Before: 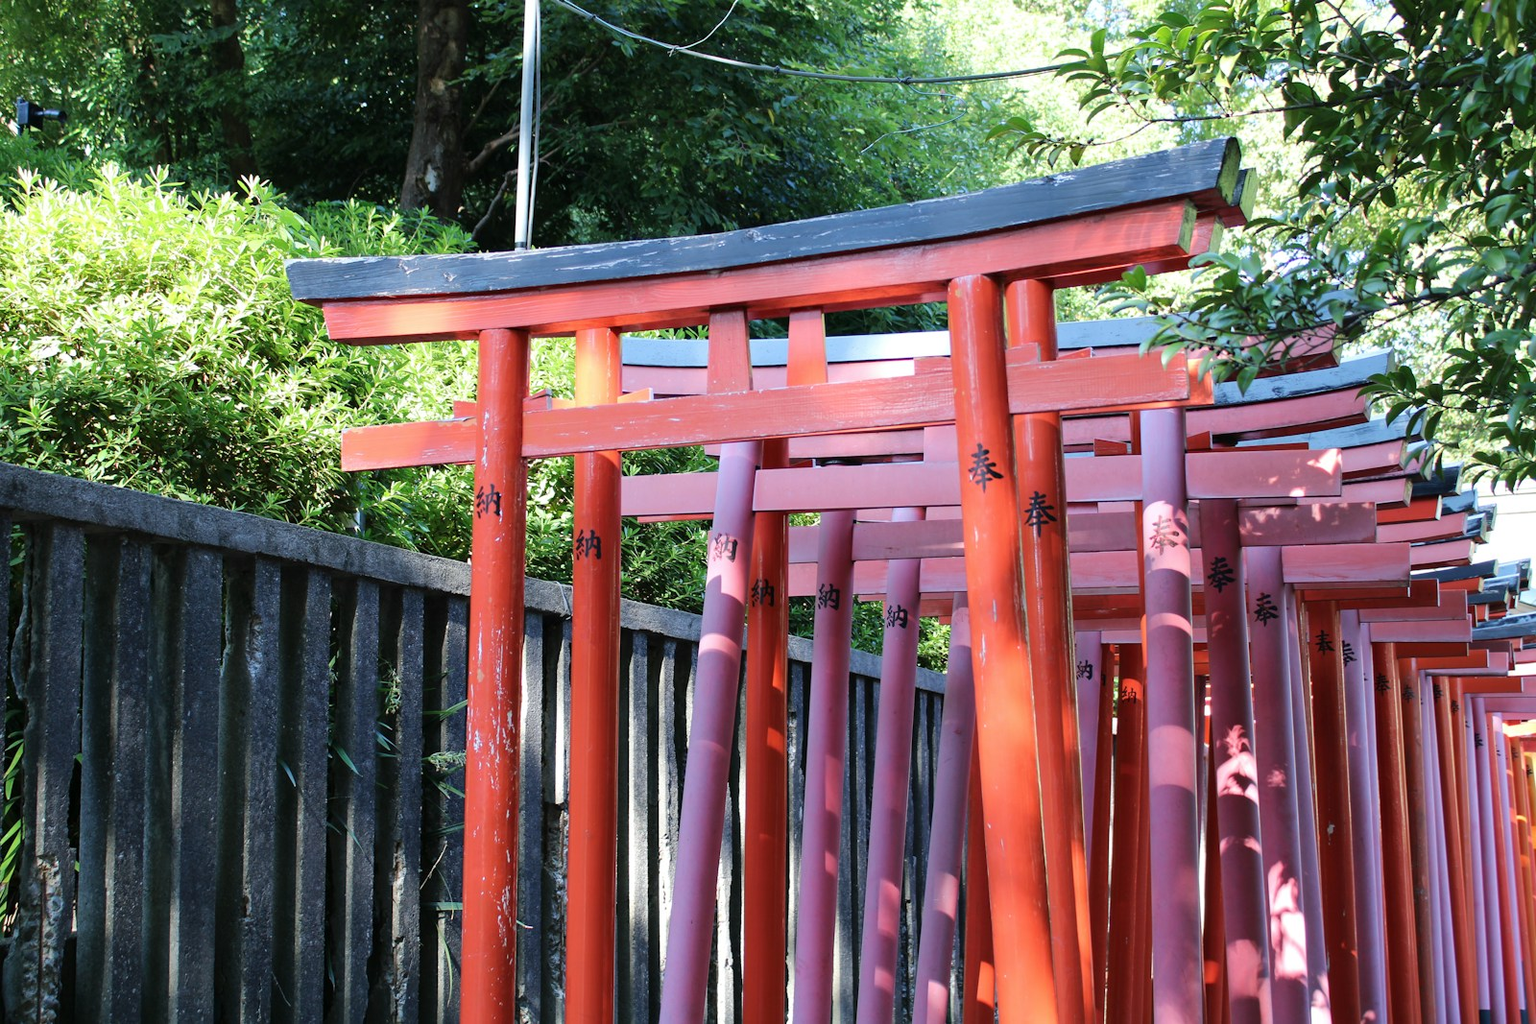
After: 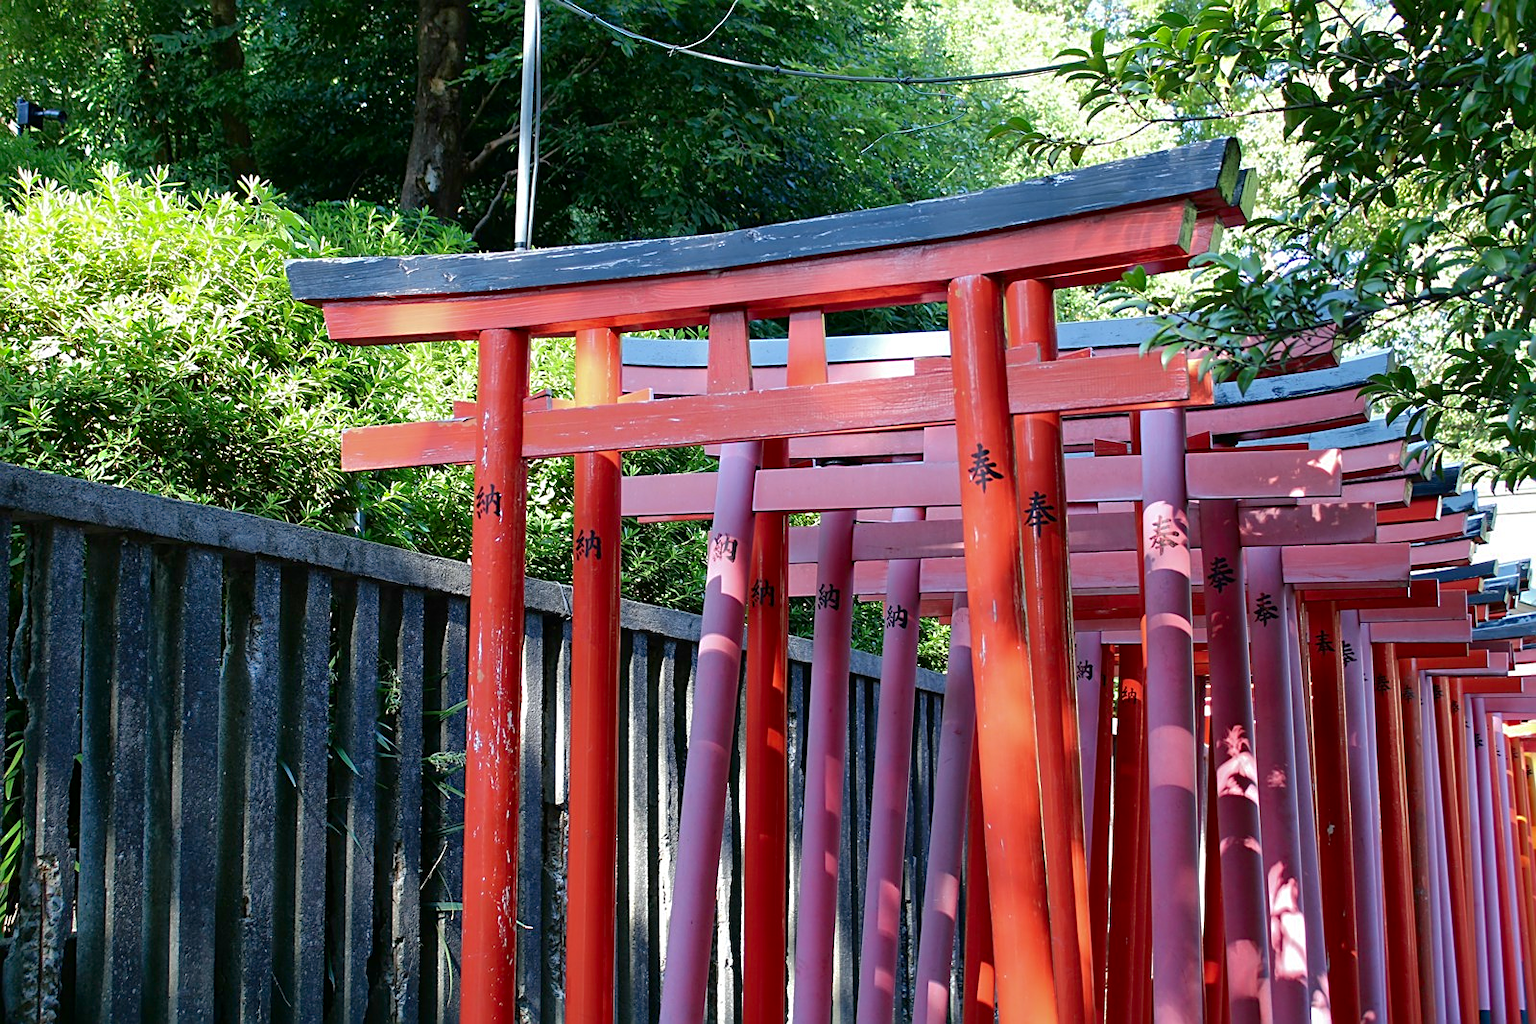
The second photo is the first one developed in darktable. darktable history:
sharpen: on, module defaults
contrast brightness saturation: contrast 0.069, brightness -0.131, saturation 0.046
shadows and highlights: on, module defaults
